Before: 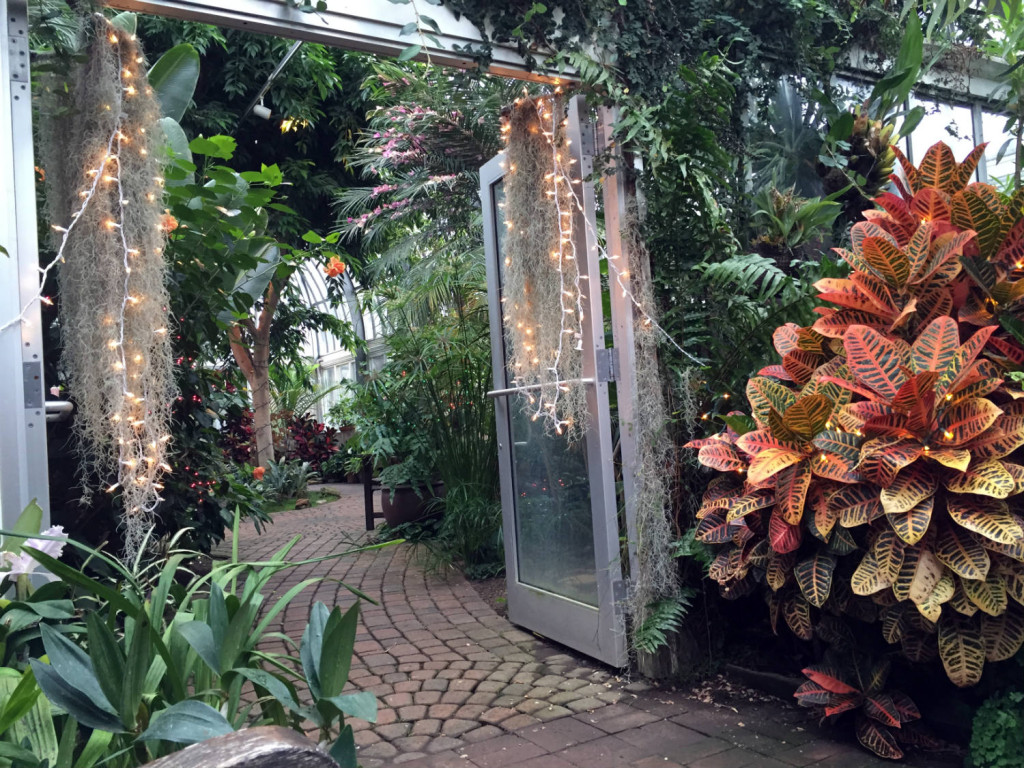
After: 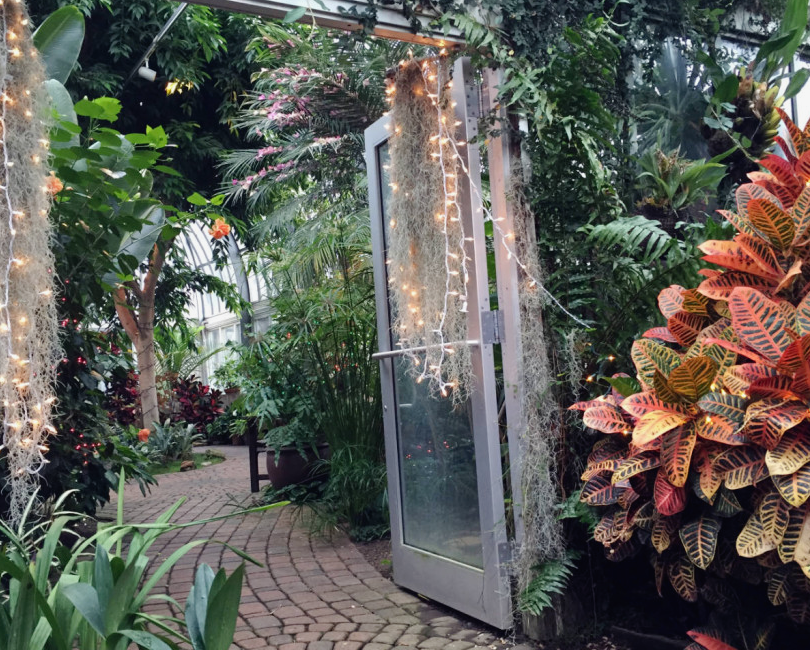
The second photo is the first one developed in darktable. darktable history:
crop: left 11.293%, top 4.953%, right 9.566%, bottom 10.297%
tone curve: curves: ch0 [(0, 0.013) (0.036, 0.035) (0.274, 0.288) (0.504, 0.536) (0.844, 0.84) (1, 0.97)]; ch1 [(0, 0) (0.389, 0.403) (0.462, 0.48) (0.499, 0.5) (0.522, 0.534) (0.567, 0.588) (0.626, 0.645) (0.749, 0.781) (1, 1)]; ch2 [(0, 0) (0.457, 0.486) (0.5, 0.501) (0.533, 0.539) (0.599, 0.6) (0.704, 0.732) (1, 1)], preserve colors none
